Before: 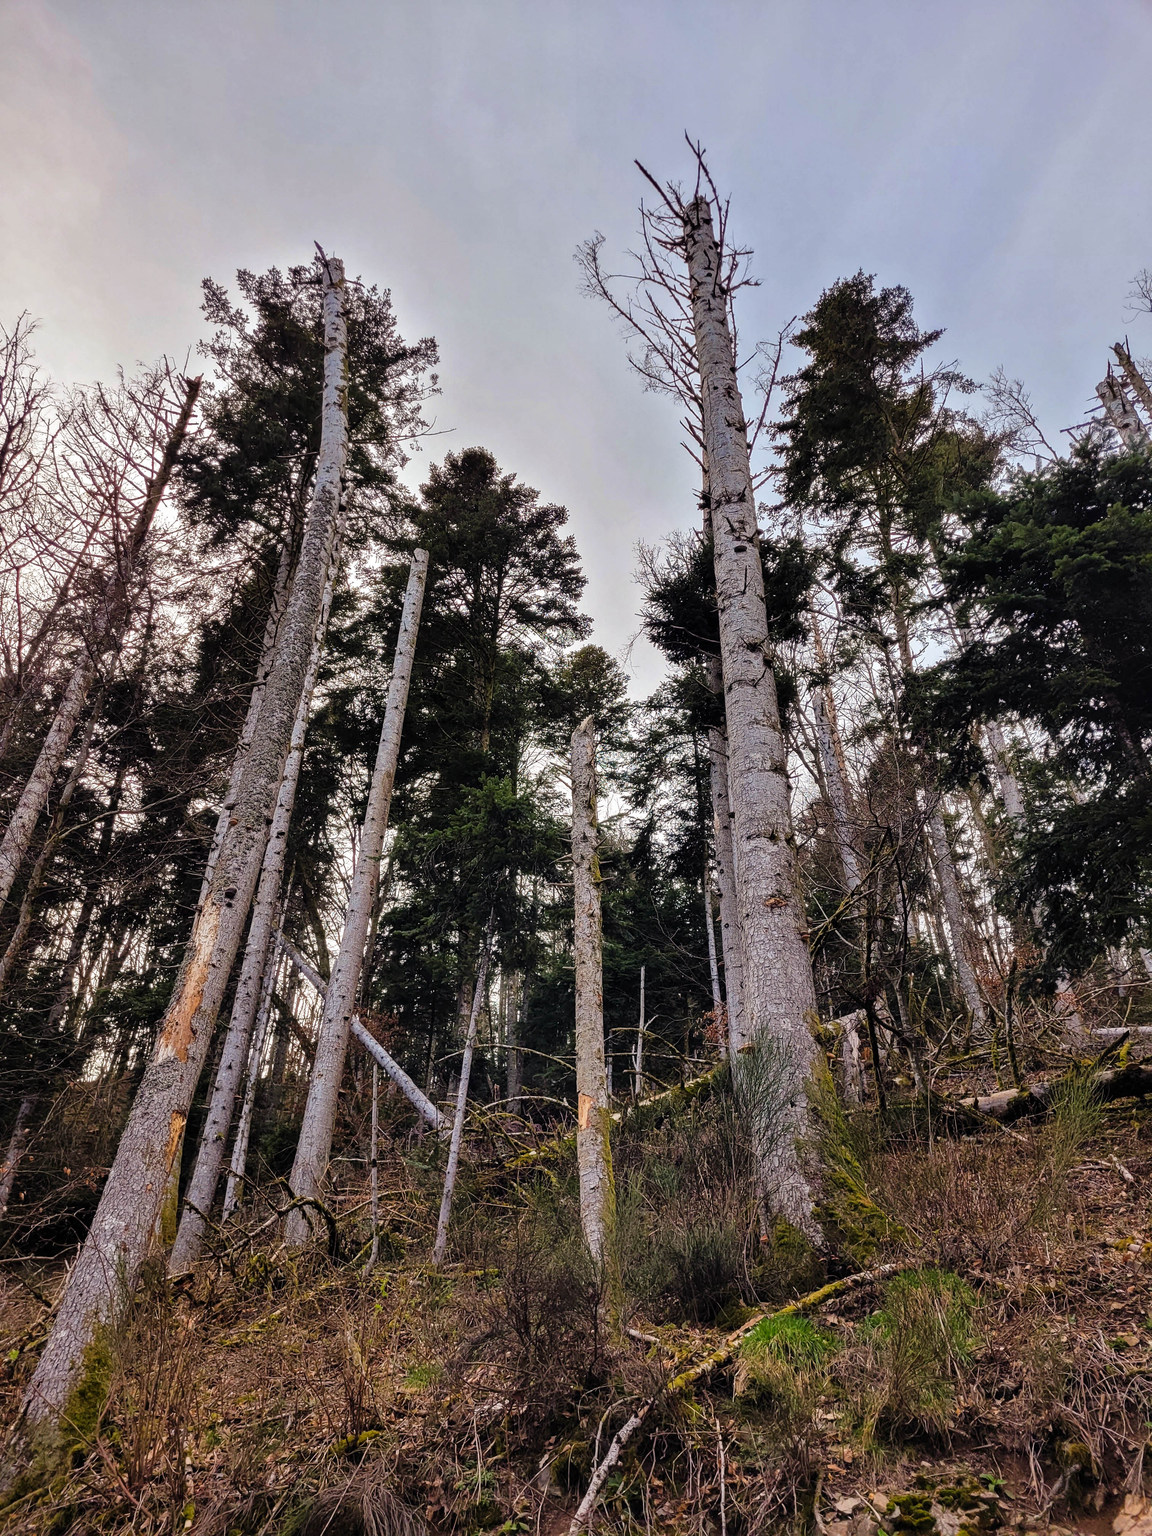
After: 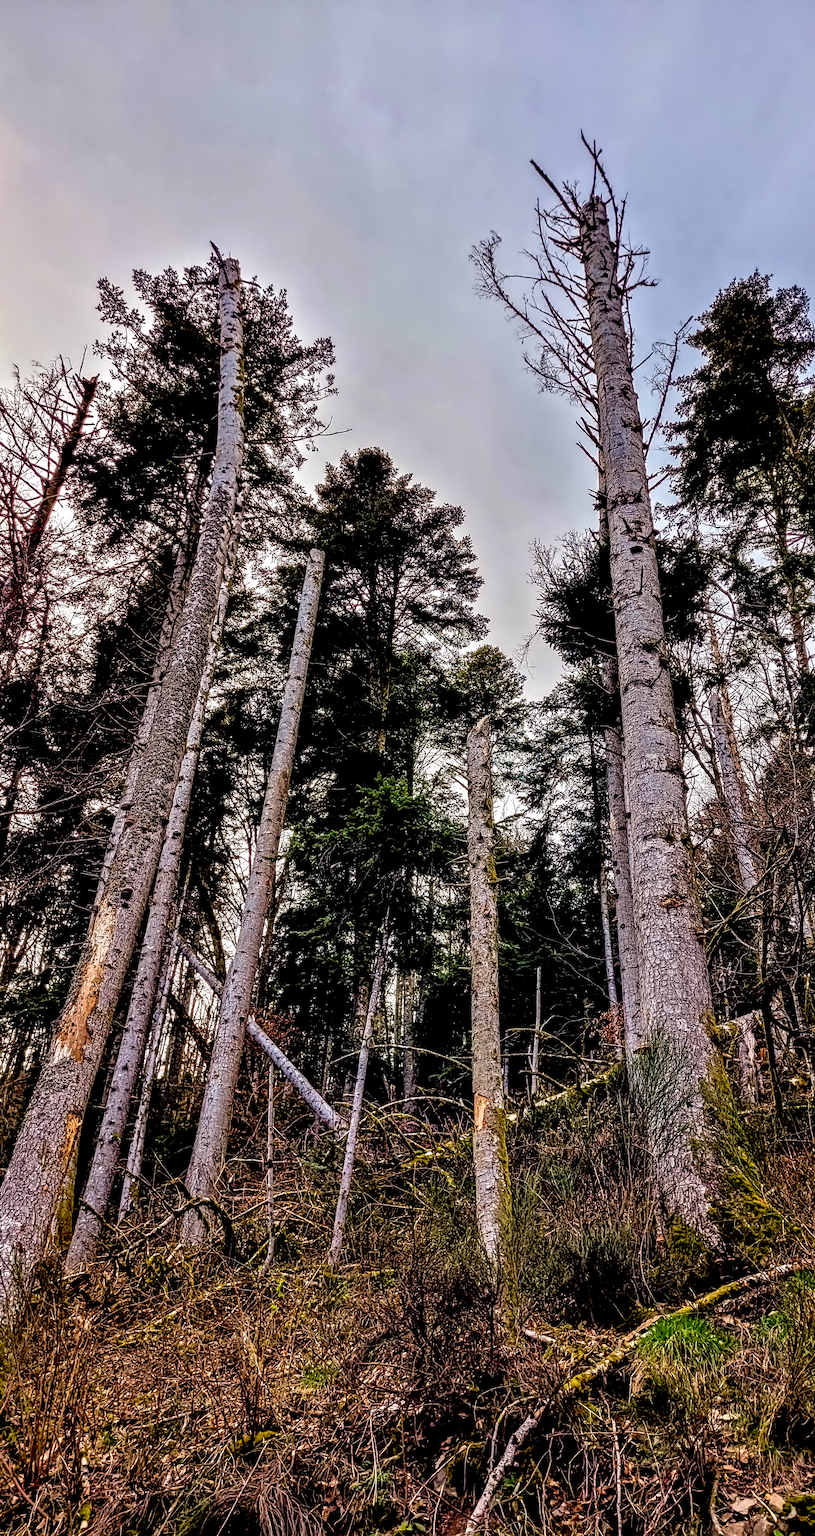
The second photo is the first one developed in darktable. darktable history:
contrast equalizer: octaves 7, y [[0.5, 0.542, 0.583, 0.625, 0.667, 0.708], [0.5 ×6], [0.5 ×6], [0, 0.033, 0.067, 0.1, 0.133, 0.167], [0, 0.05, 0.1, 0.15, 0.2, 0.25]]
exposure: black level correction 0.025, exposure 0.182 EV, compensate highlight preservation false
crop and rotate: left 9.061%, right 20.142%
velvia: on, module defaults
local contrast: on, module defaults
